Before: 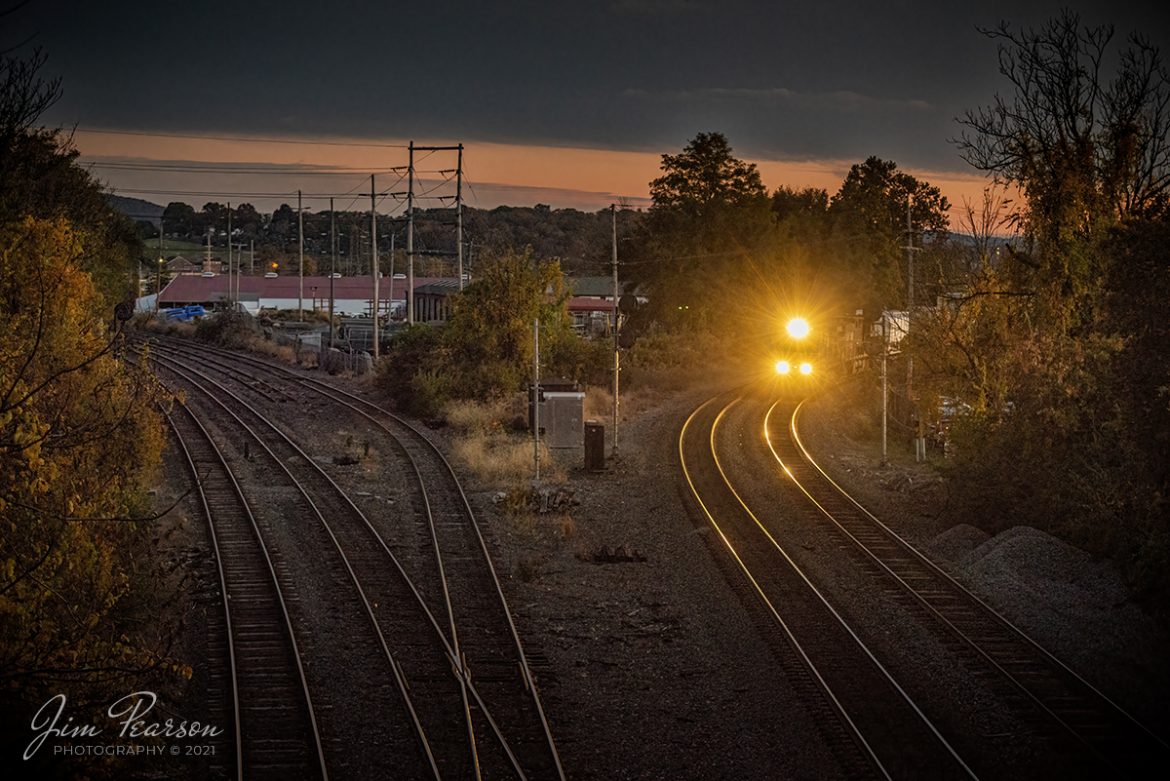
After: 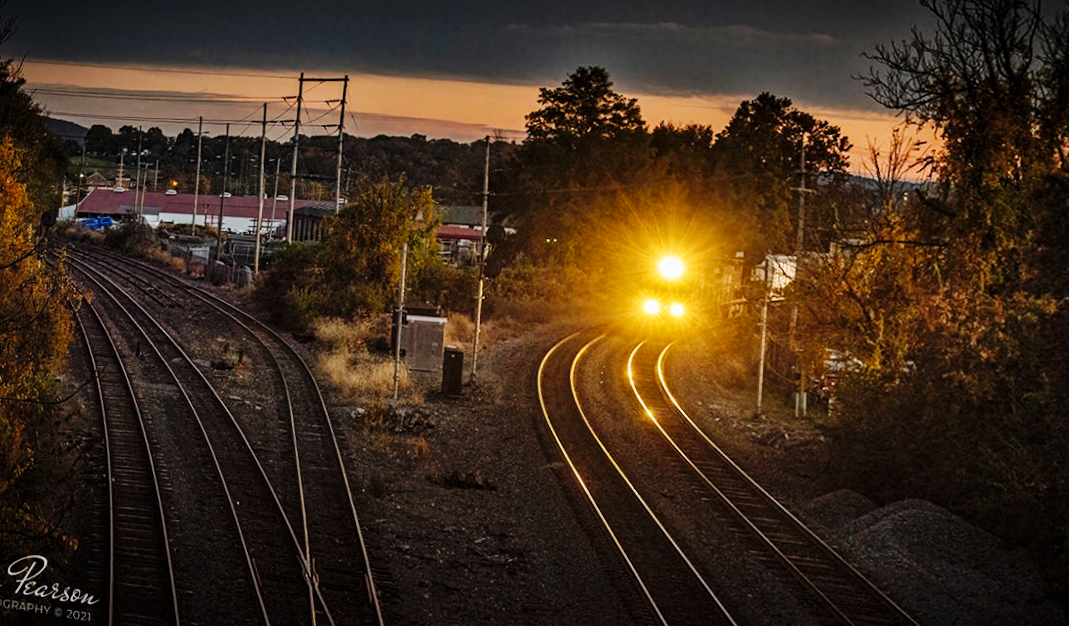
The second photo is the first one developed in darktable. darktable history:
contrast equalizer: octaves 7, y [[0.6 ×6], [0.55 ×6], [0 ×6], [0 ×6], [0 ×6]], mix 0.2
base curve: curves: ch0 [(0, 0) (0.036, 0.025) (0.121, 0.166) (0.206, 0.329) (0.605, 0.79) (1, 1)], preserve colors none
contrast brightness saturation: saturation -0.04
rotate and perspective: rotation 1.69°, lens shift (vertical) -0.023, lens shift (horizontal) -0.291, crop left 0.025, crop right 0.988, crop top 0.092, crop bottom 0.842
crop and rotate: angle -2.38°
